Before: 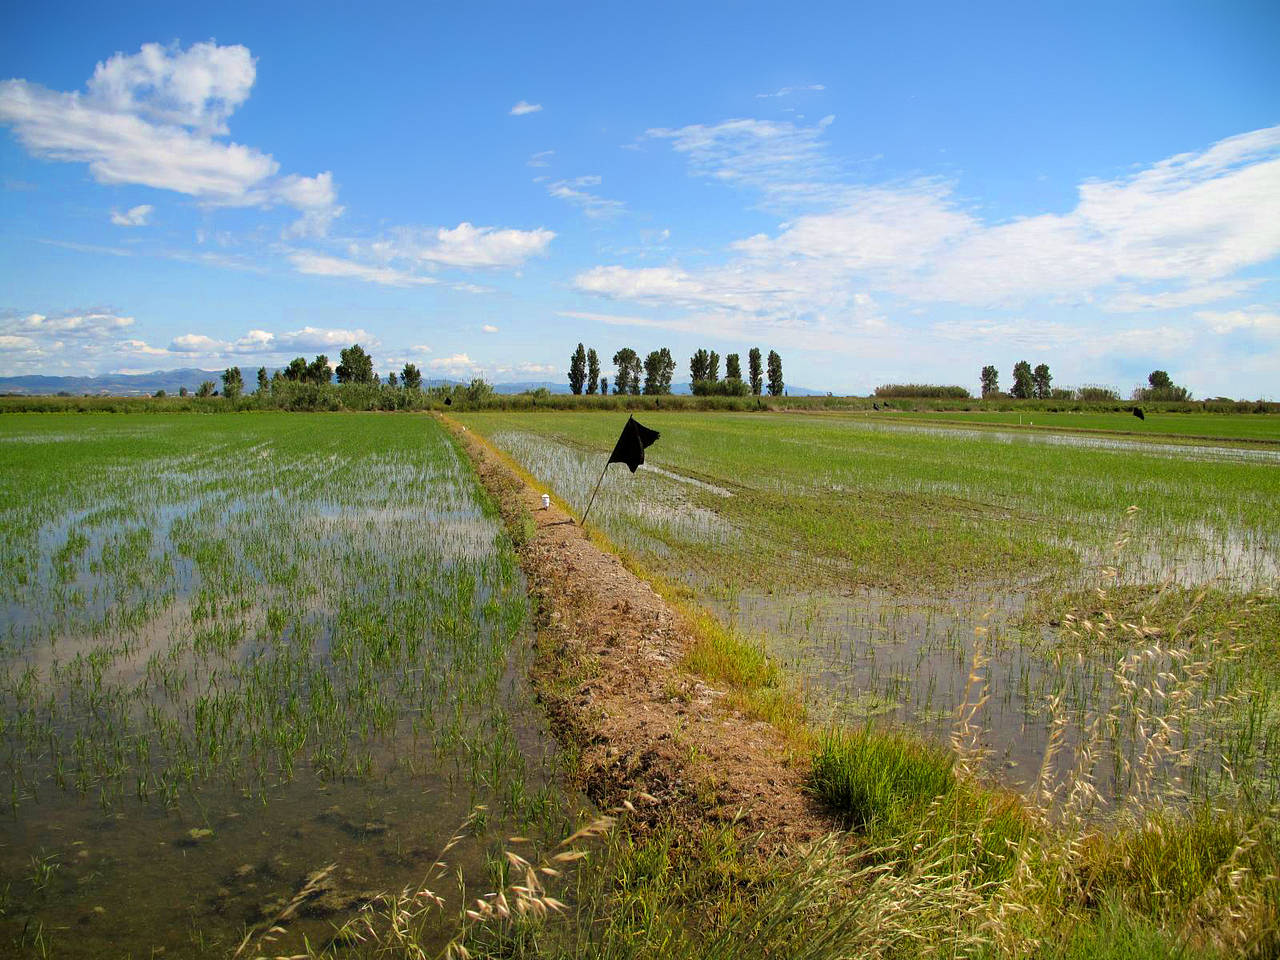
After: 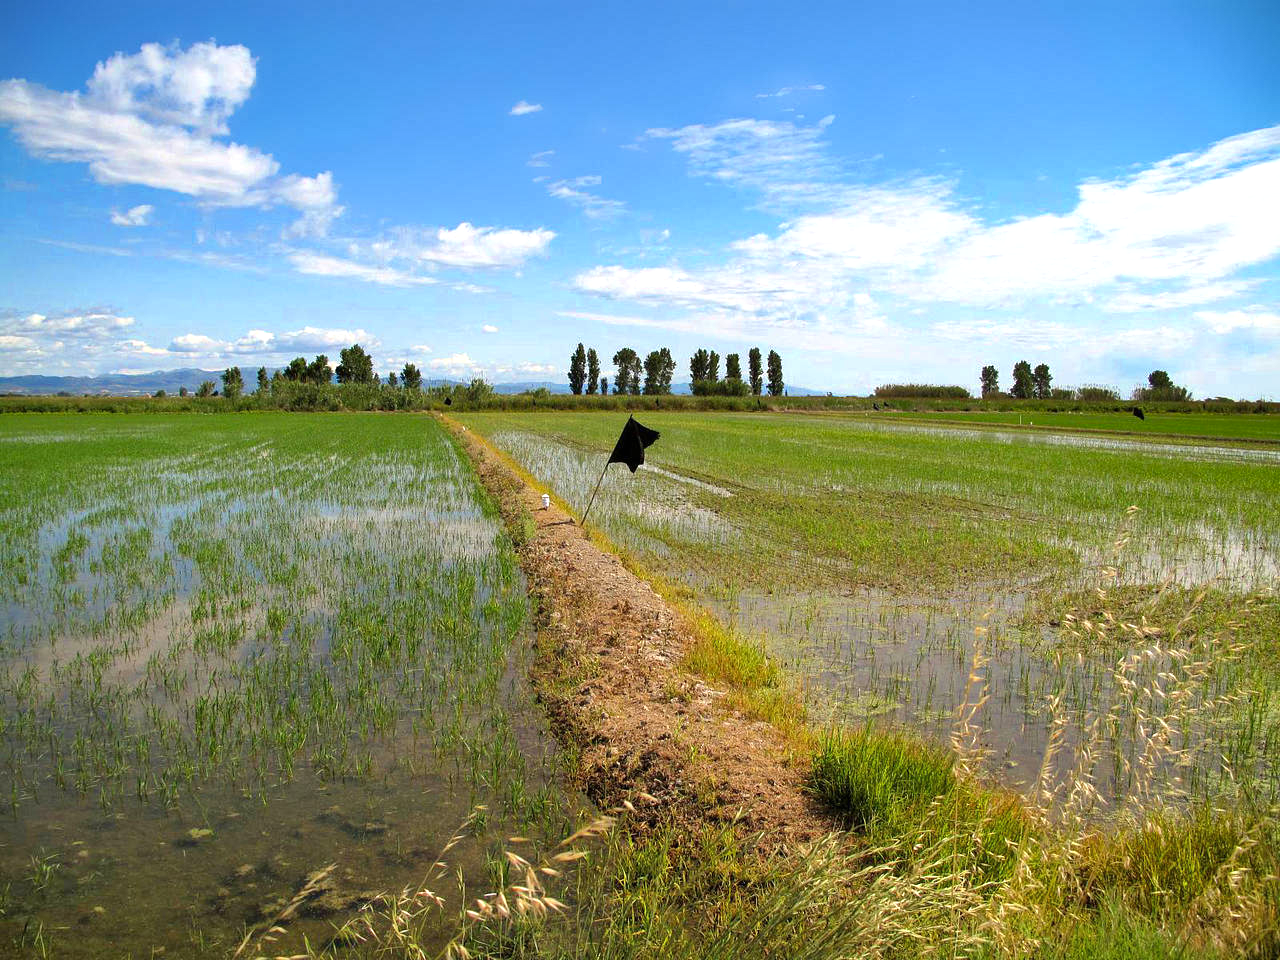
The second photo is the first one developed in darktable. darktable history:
exposure: black level correction 0, exposure 0.392 EV, compensate highlight preservation false
shadows and highlights: soften with gaussian
